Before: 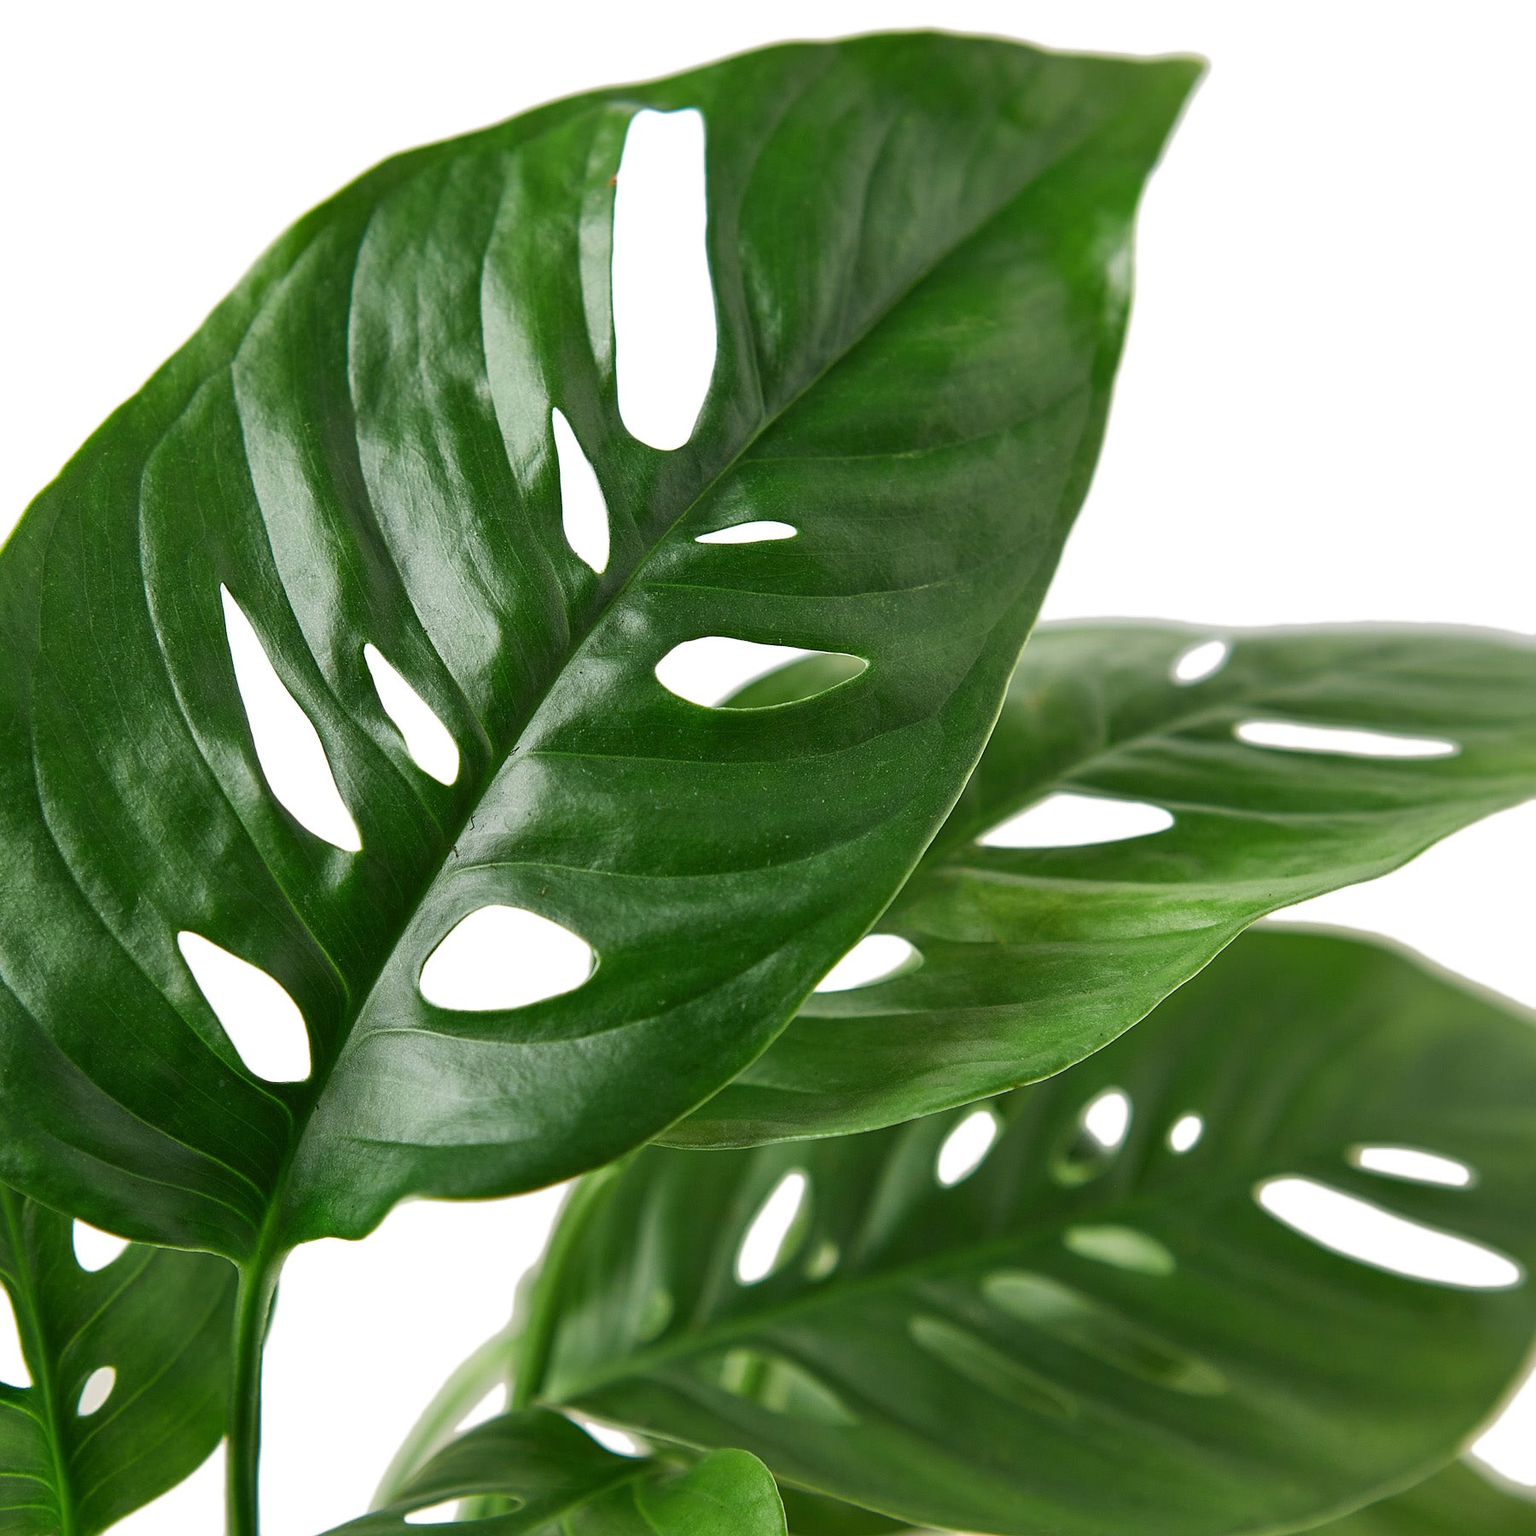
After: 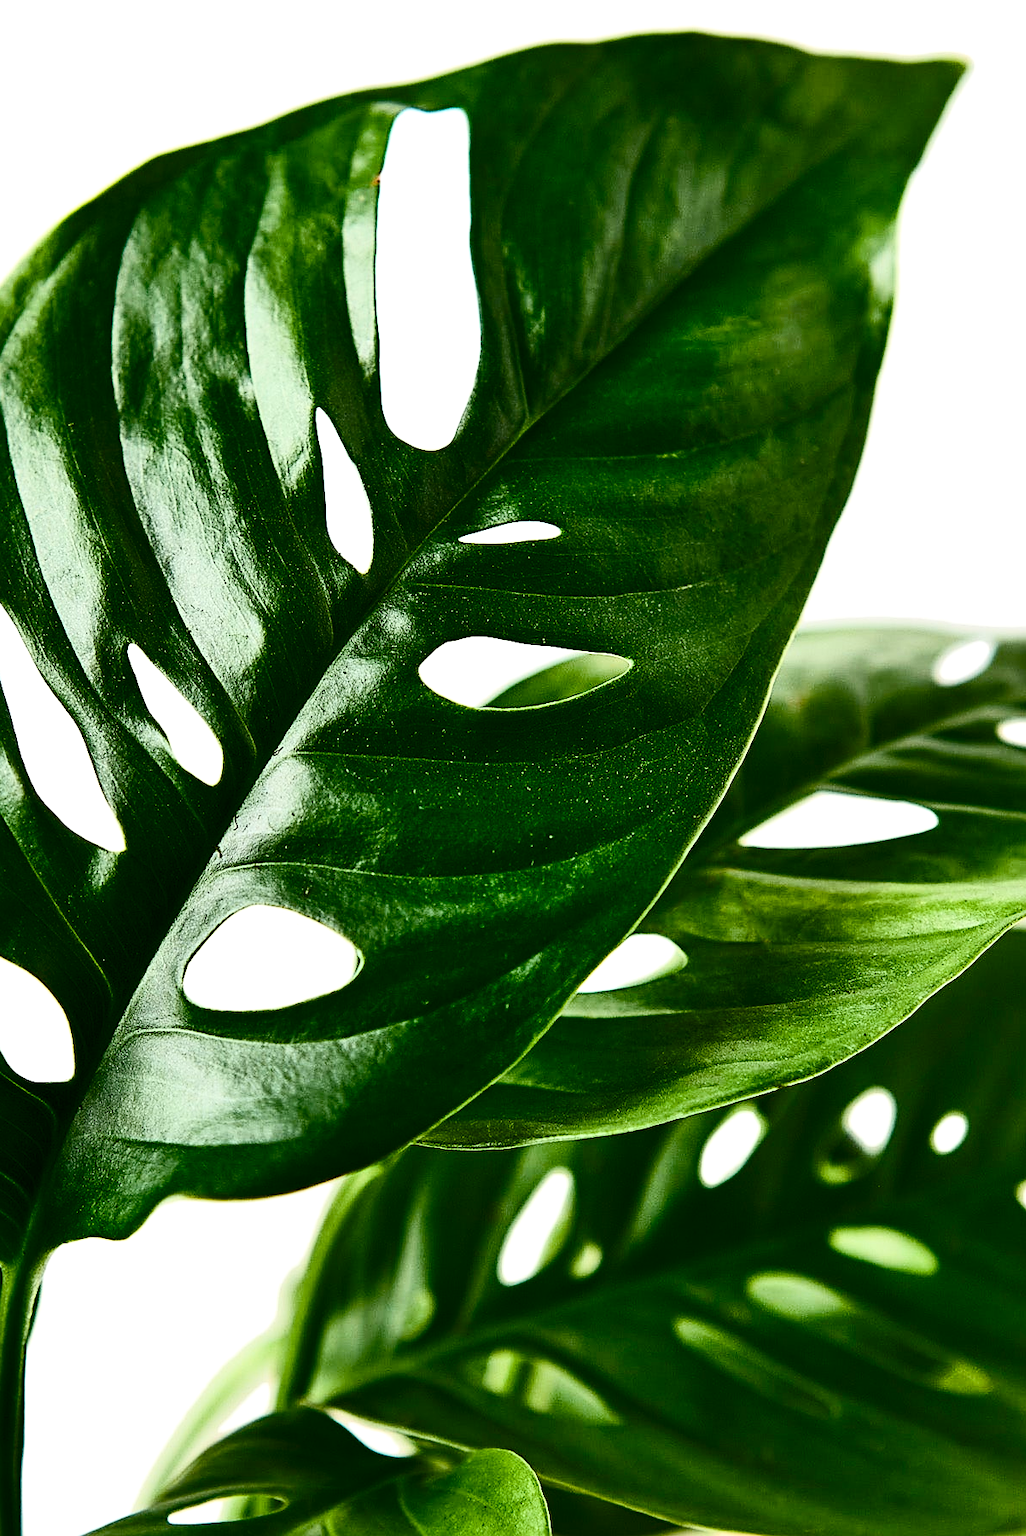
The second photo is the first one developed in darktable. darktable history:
sharpen: on, module defaults
shadows and highlights: shadows 52.53, soften with gaussian
crop: left 15.429%, right 17.734%
contrast brightness saturation: contrast 0.49, saturation -0.095
color balance rgb: perceptual saturation grading › global saturation 20%, perceptual saturation grading › highlights -25.041%, perceptual saturation grading › shadows 50.088%, global vibrance 35.528%, contrast 10.115%
